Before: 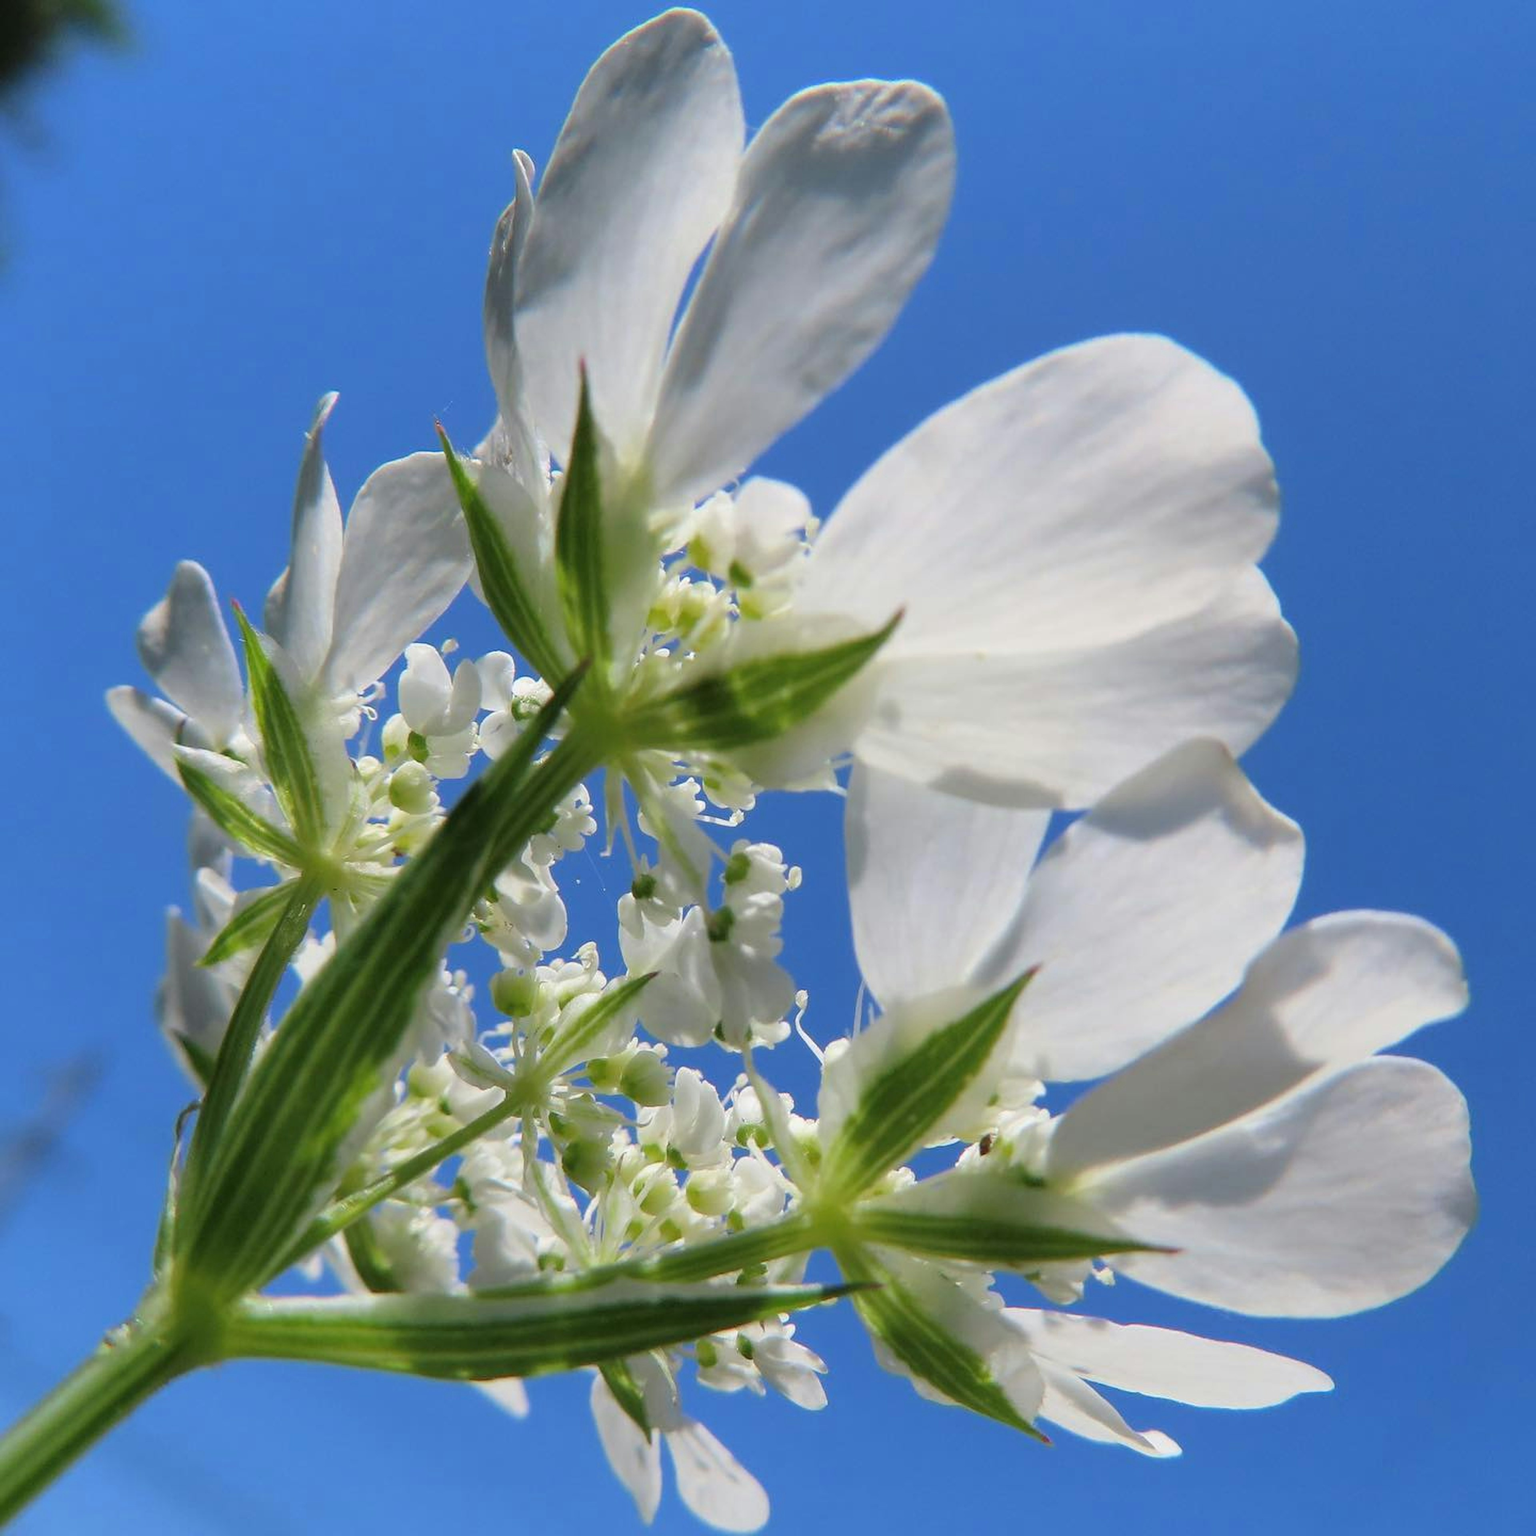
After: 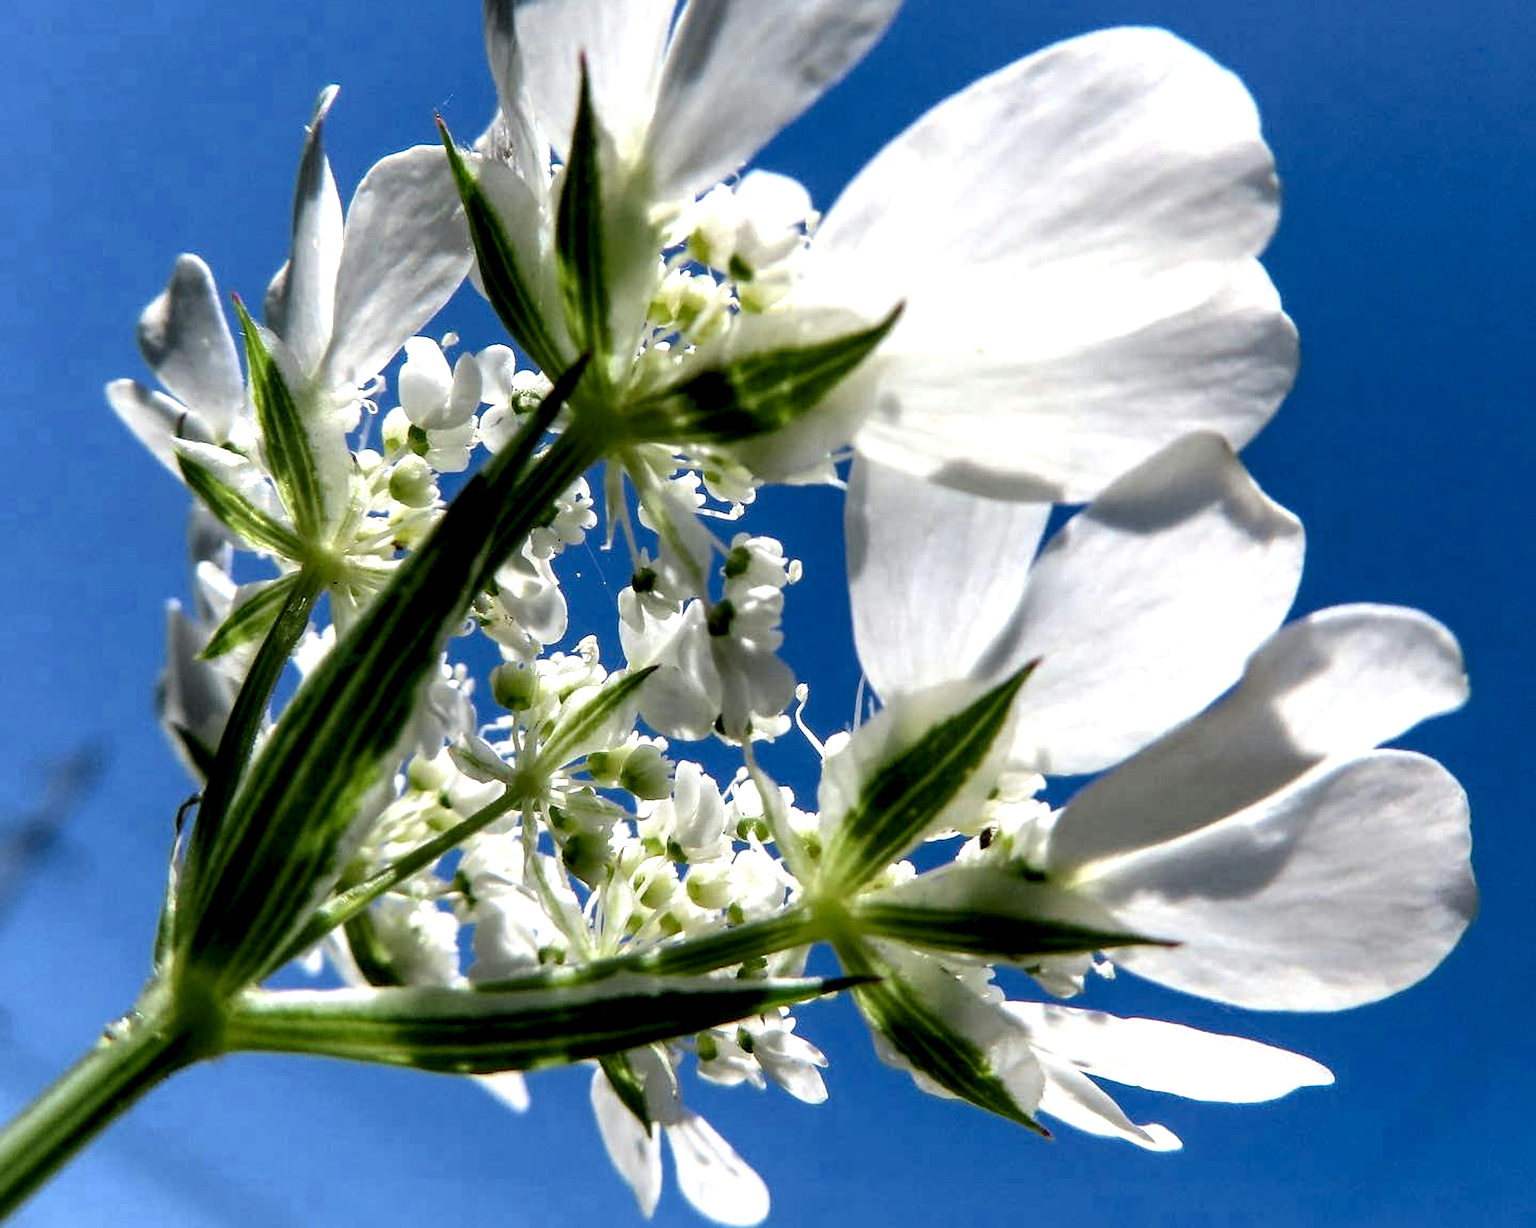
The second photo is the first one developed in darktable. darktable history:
color correction: highlights a* -0.182, highlights b* -0.124
crop and rotate: top 19.998%
local contrast: shadows 185%, detail 225%
